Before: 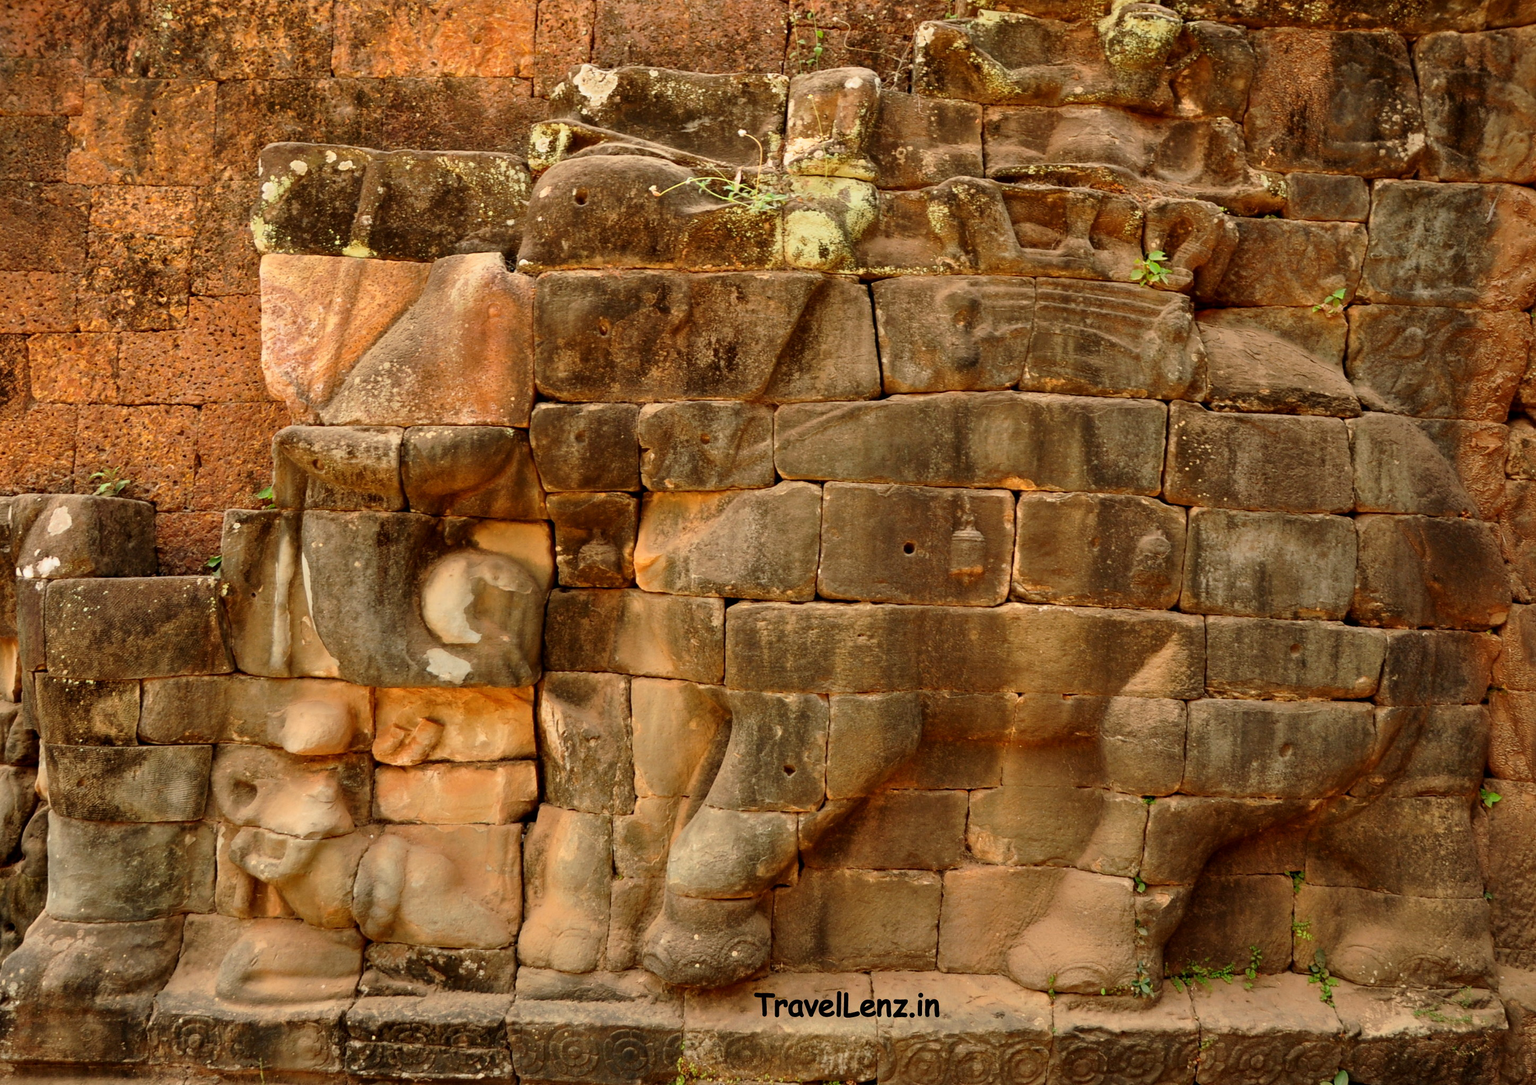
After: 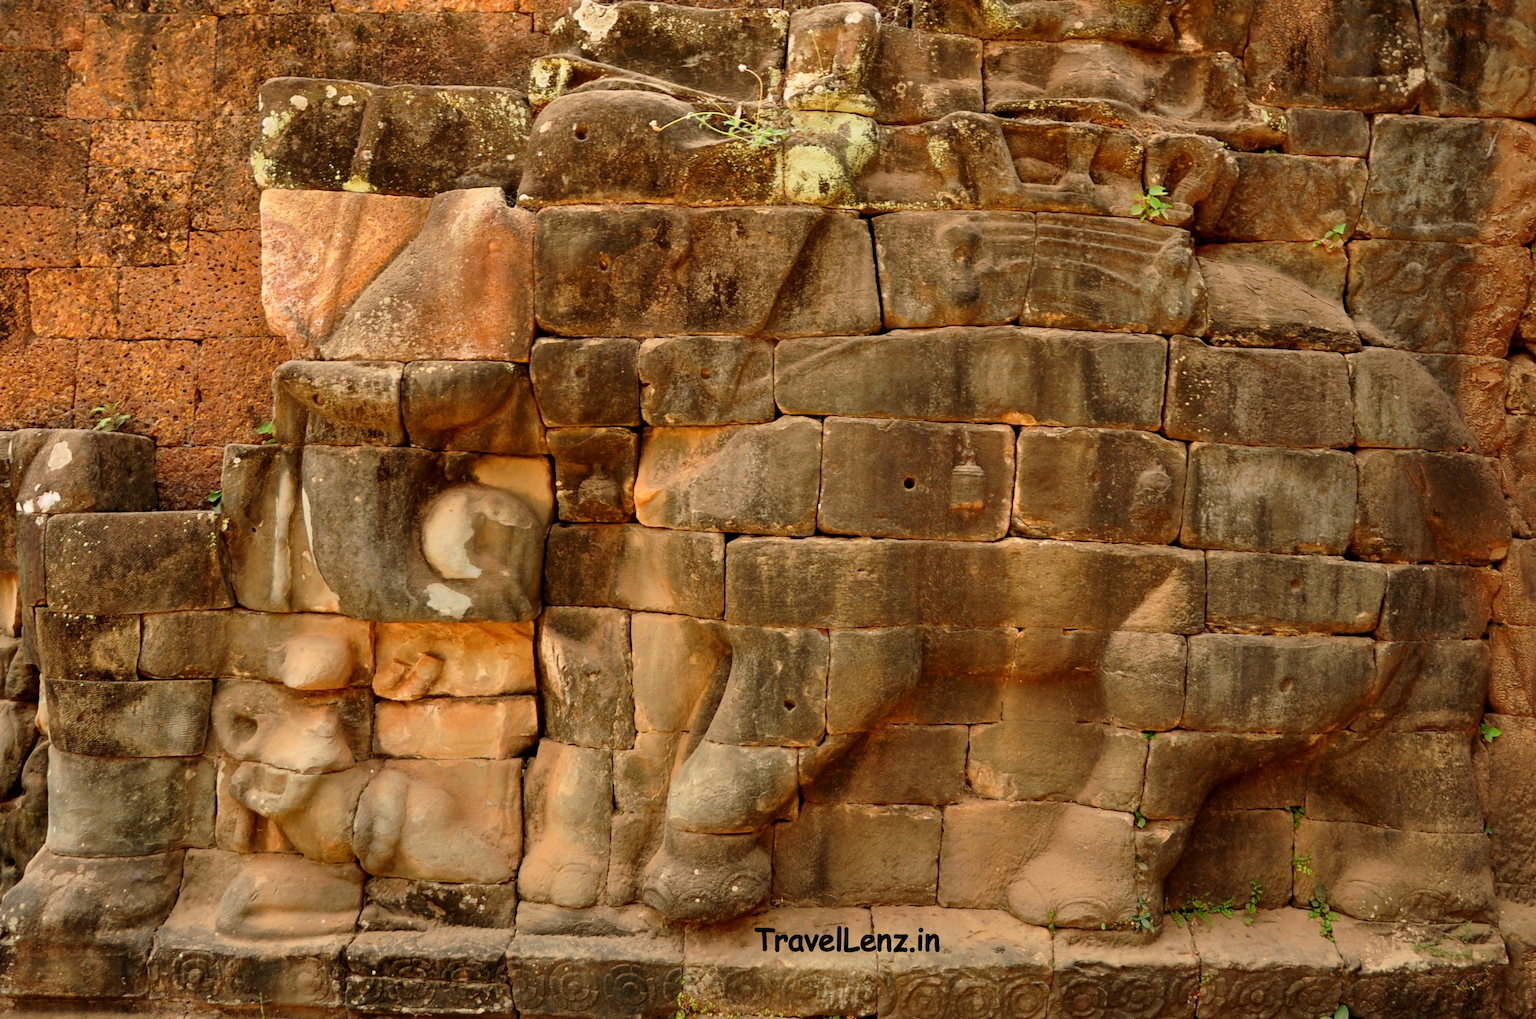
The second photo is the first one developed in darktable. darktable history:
crop and rotate: top 6.052%
